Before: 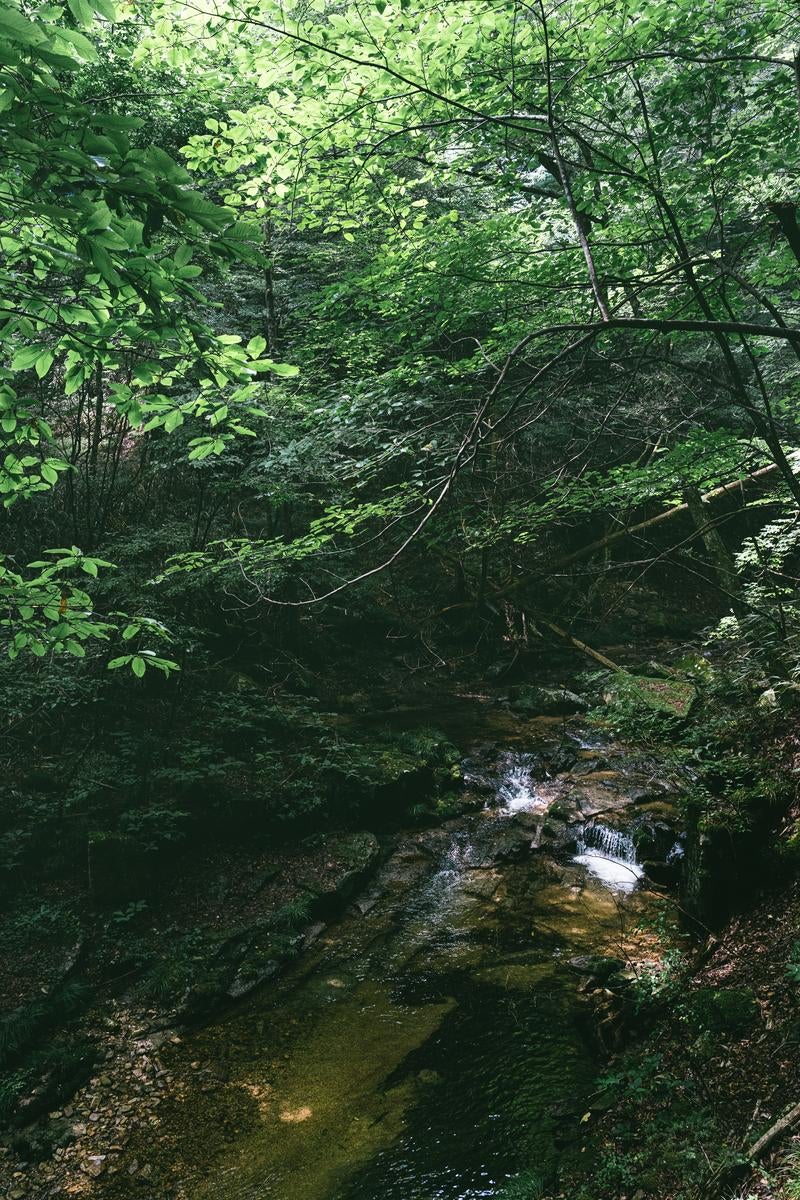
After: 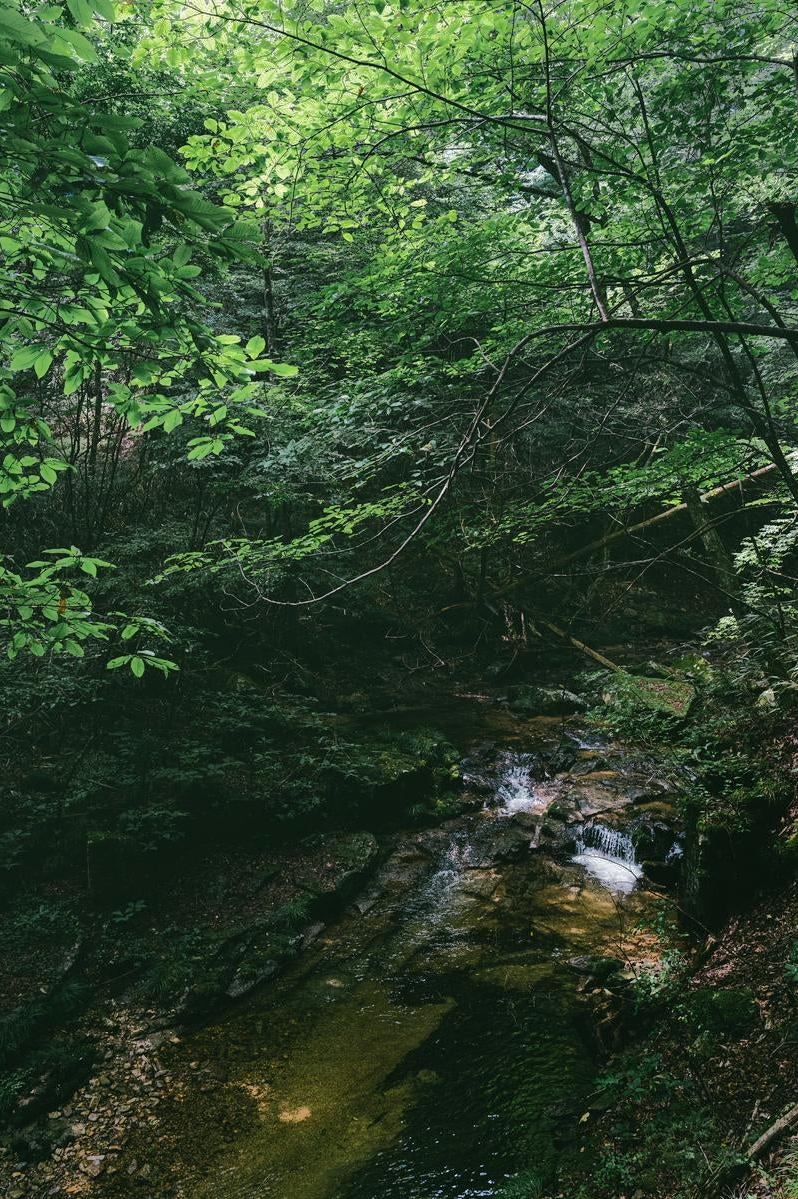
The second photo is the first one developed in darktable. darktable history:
crop and rotate: left 0.198%, bottom 0.003%
shadows and highlights: shadows -19.05, highlights -73.33
